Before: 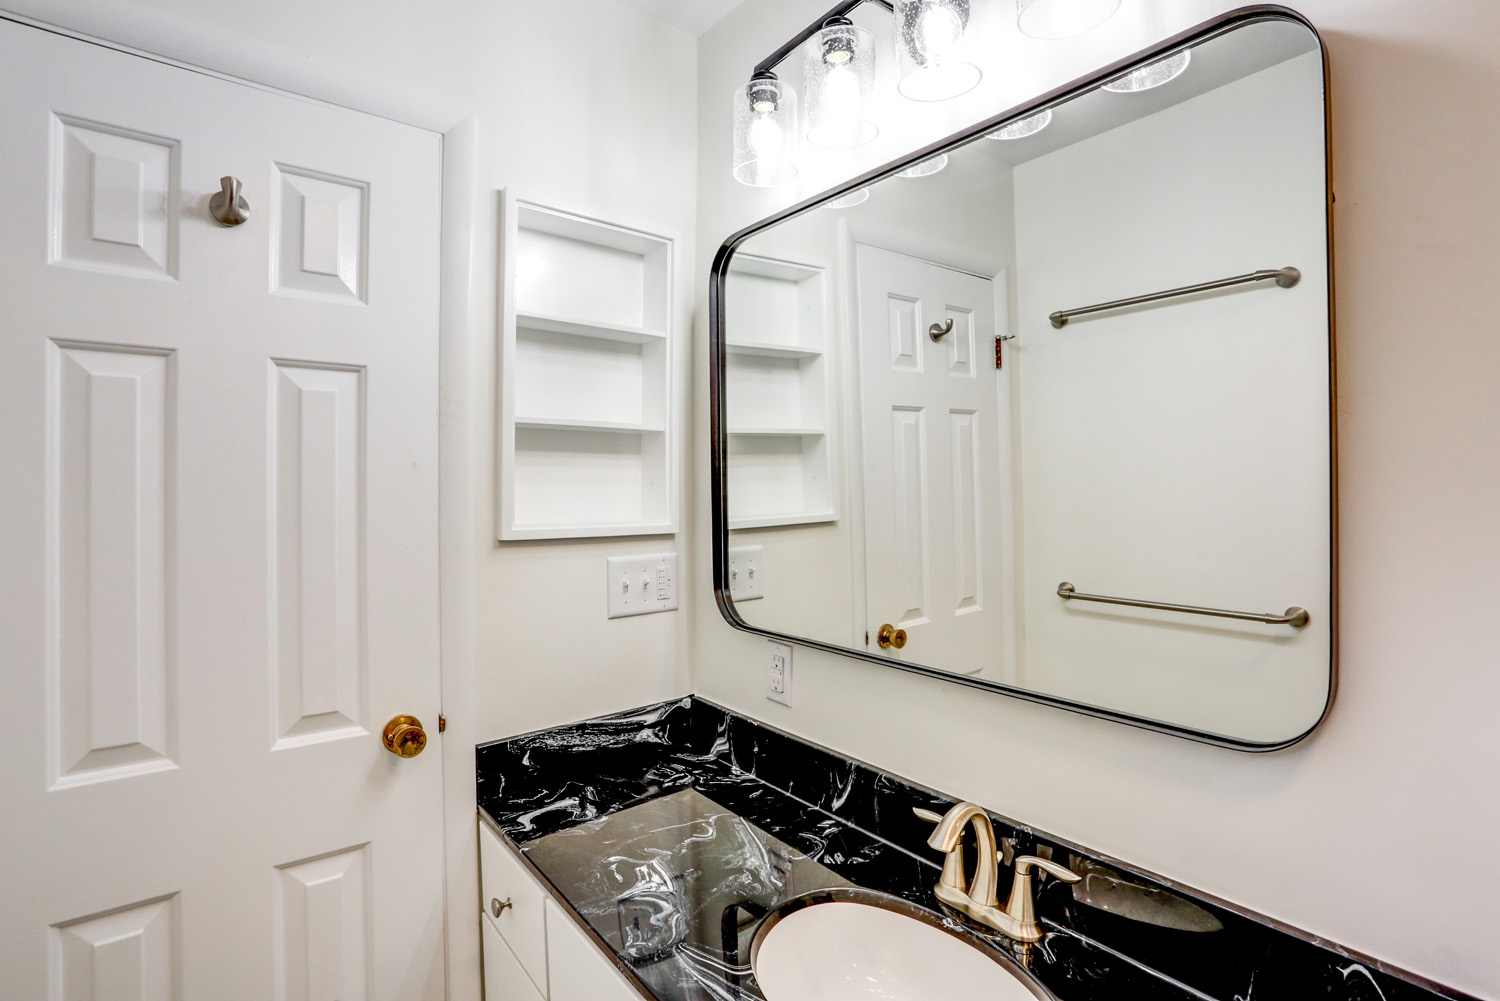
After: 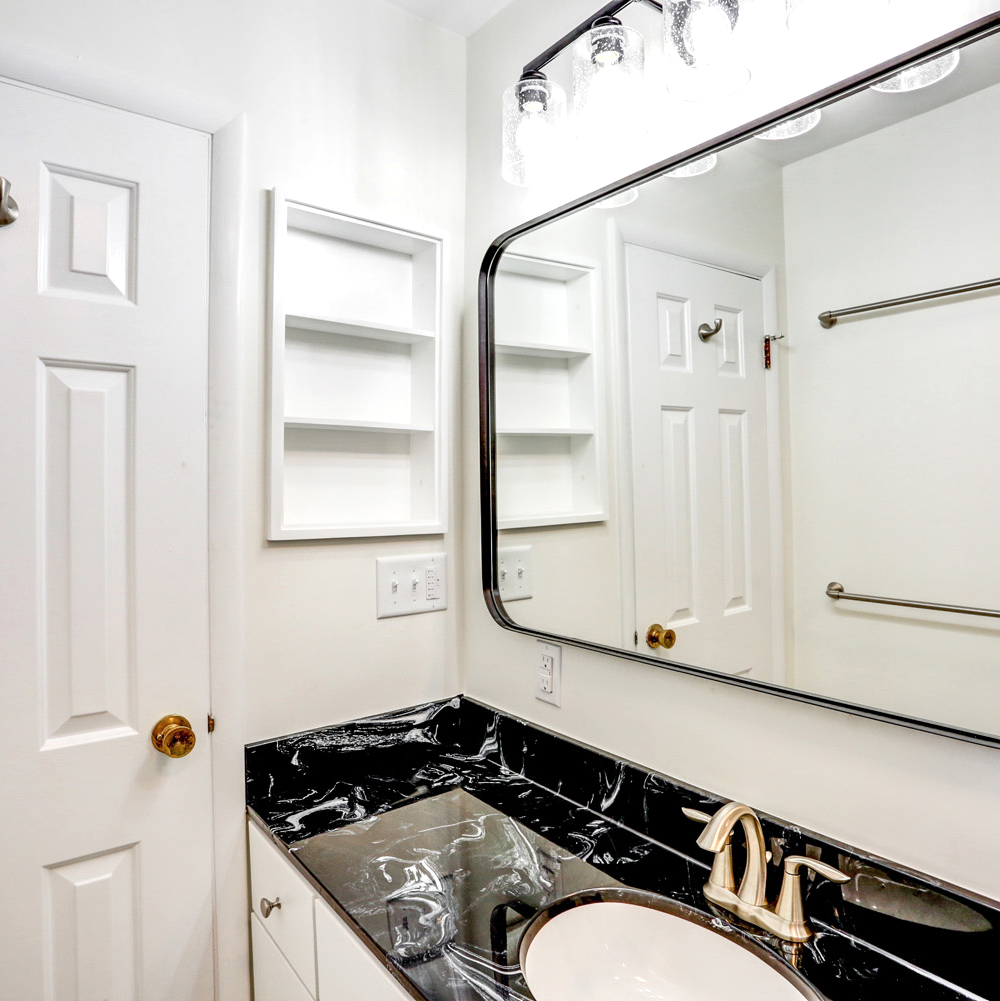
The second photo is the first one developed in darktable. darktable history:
shadows and highlights: radius 44.78, white point adjustment 6.64, compress 79.65%, highlights color adjustment 78.42%, soften with gaussian
crop and rotate: left 15.446%, right 17.836%
